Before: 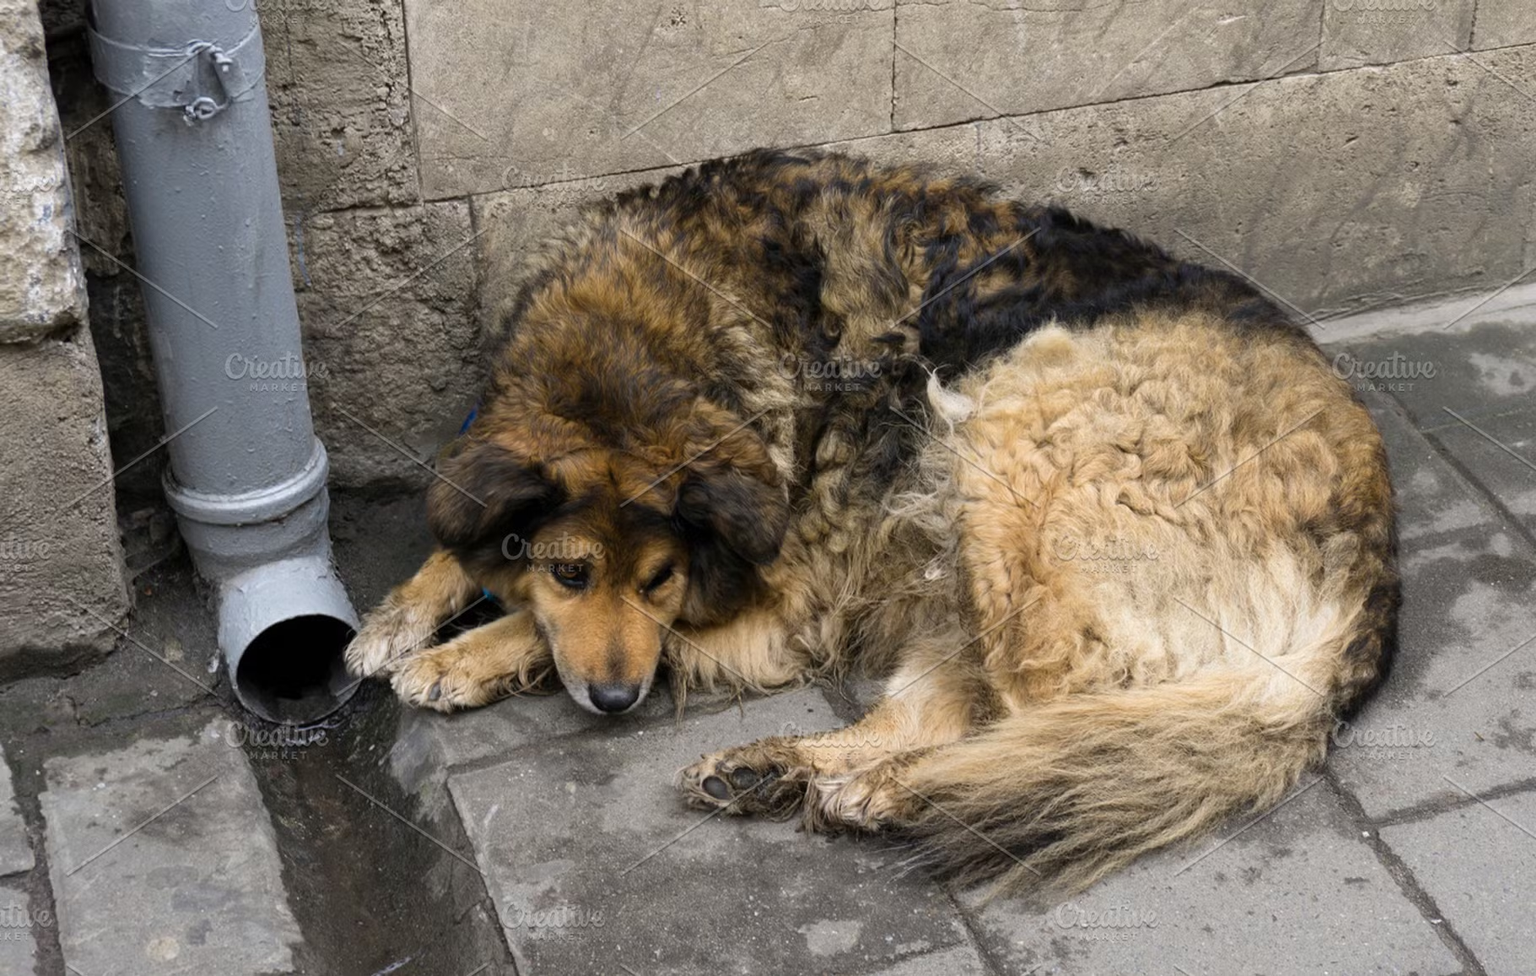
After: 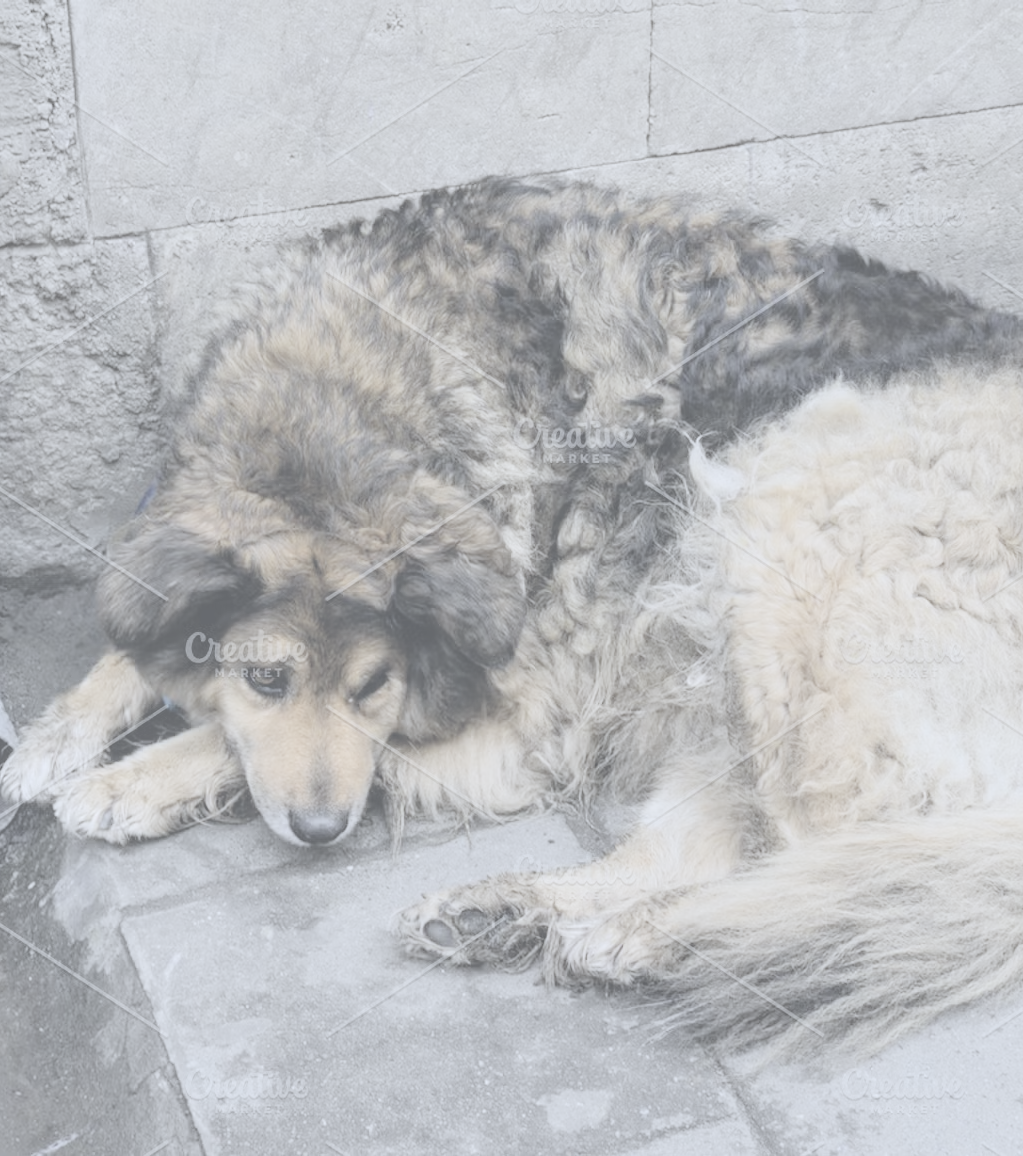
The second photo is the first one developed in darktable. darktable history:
contrast brightness saturation: contrast -0.32, brightness 0.75, saturation -0.78
crop and rotate: left 22.516%, right 21.234%
exposure: compensate highlight preservation false
local contrast: detail 130%
white balance: red 0.931, blue 1.11
tone curve: curves: ch0 [(0, 0.045) (0.155, 0.169) (0.46, 0.466) (0.751, 0.788) (1, 0.961)]; ch1 [(0, 0) (0.43, 0.408) (0.472, 0.469) (0.505, 0.503) (0.553, 0.563) (0.592, 0.581) (0.631, 0.625) (1, 1)]; ch2 [(0, 0) (0.505, 0.495) (0.55, 0.557) (0.583, 0.573) (1, 1)], color space Lab, independent channels, preserve colors none
